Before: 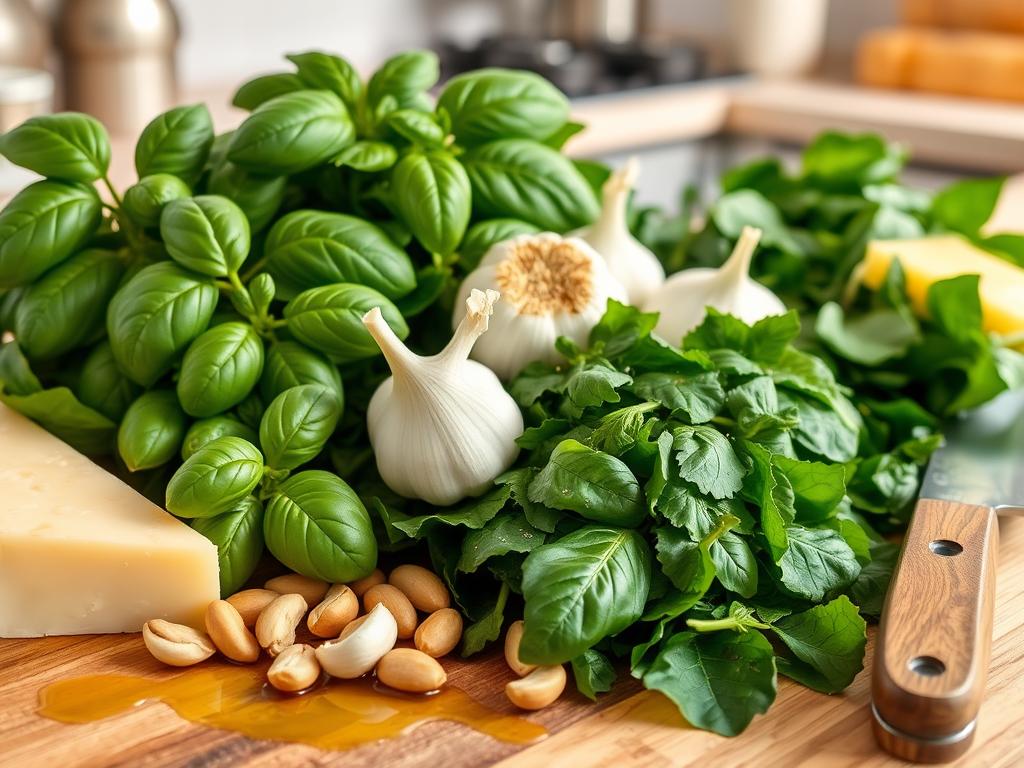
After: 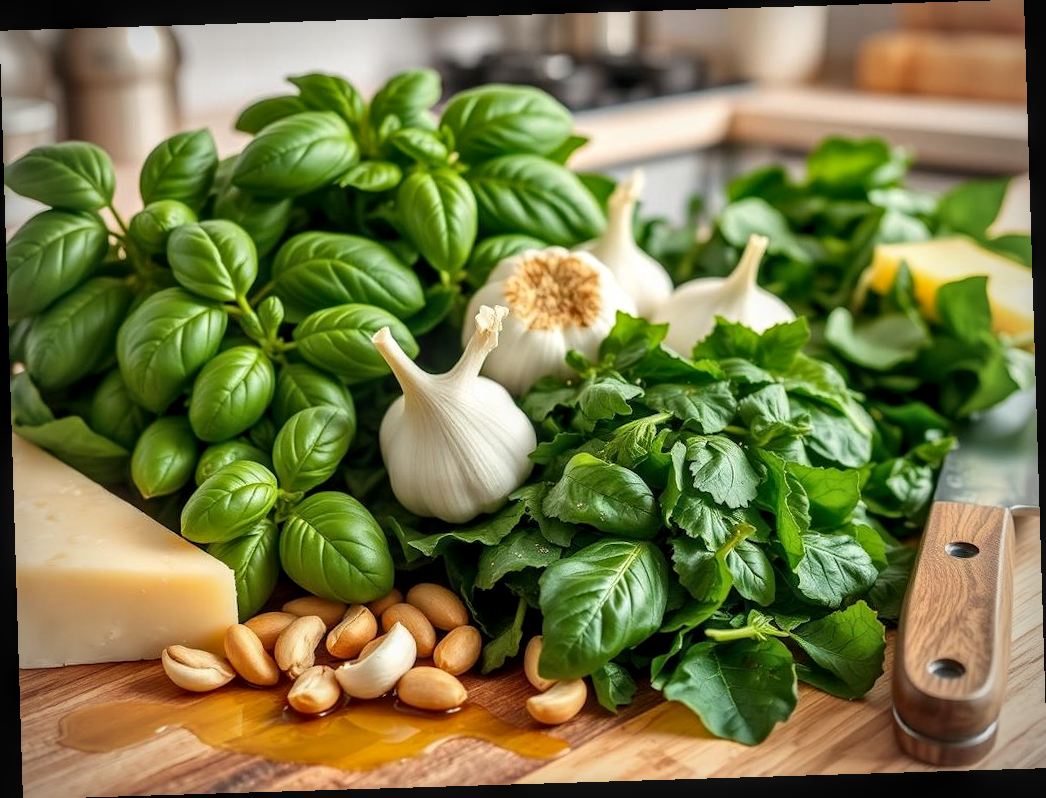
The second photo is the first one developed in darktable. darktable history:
rotate and perspective: rotation -1.75°, automatic cropping off
vignetting: on, module defaults
local contrast: on, module defaults
